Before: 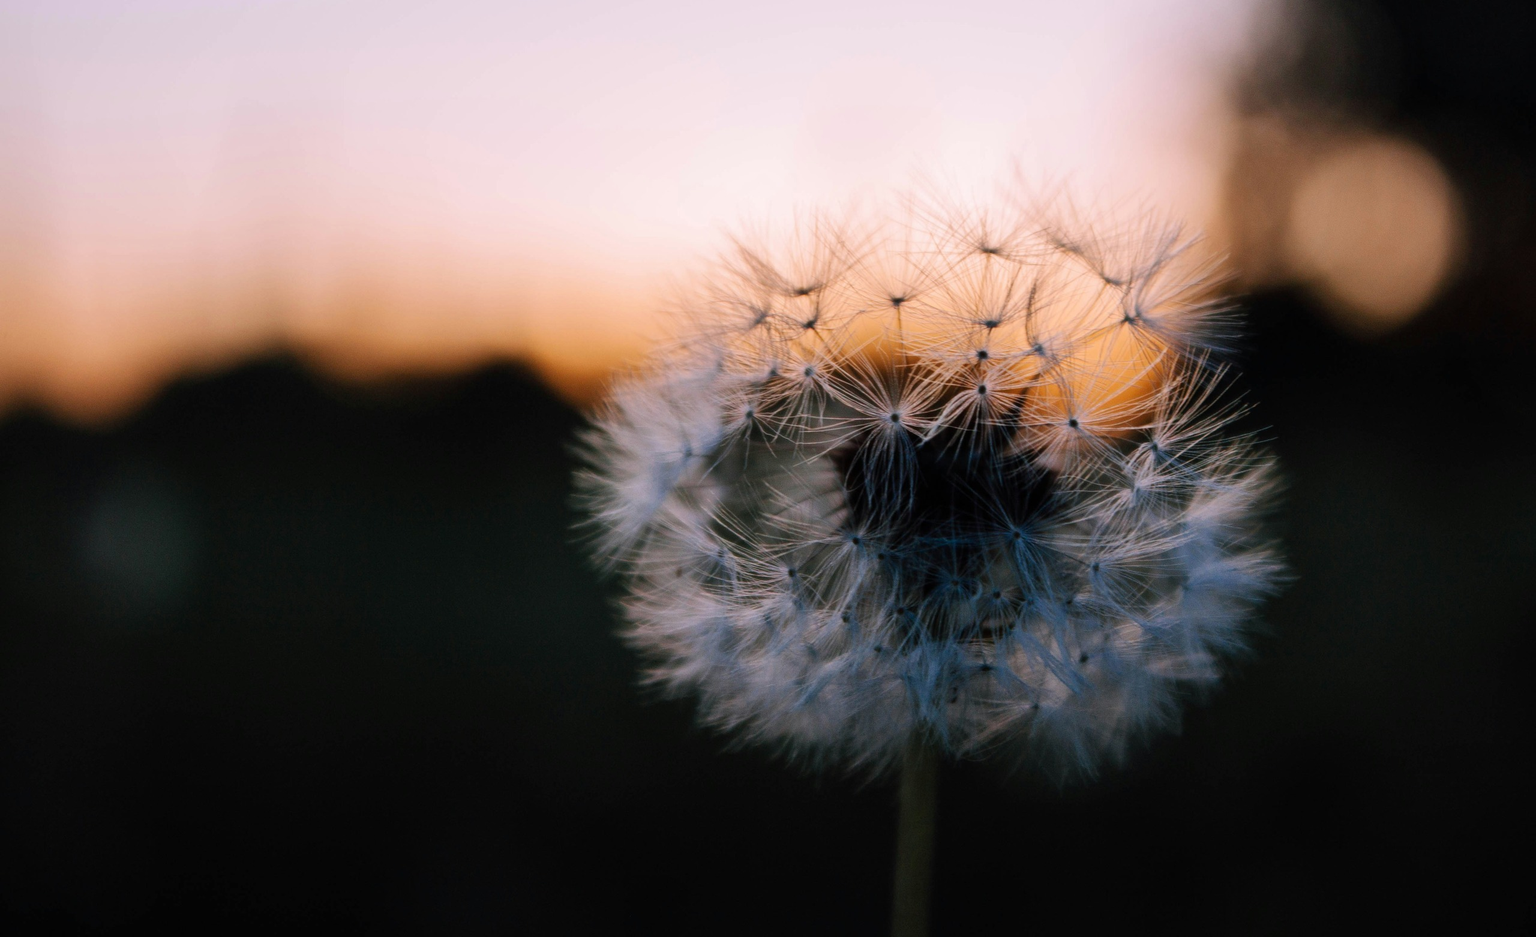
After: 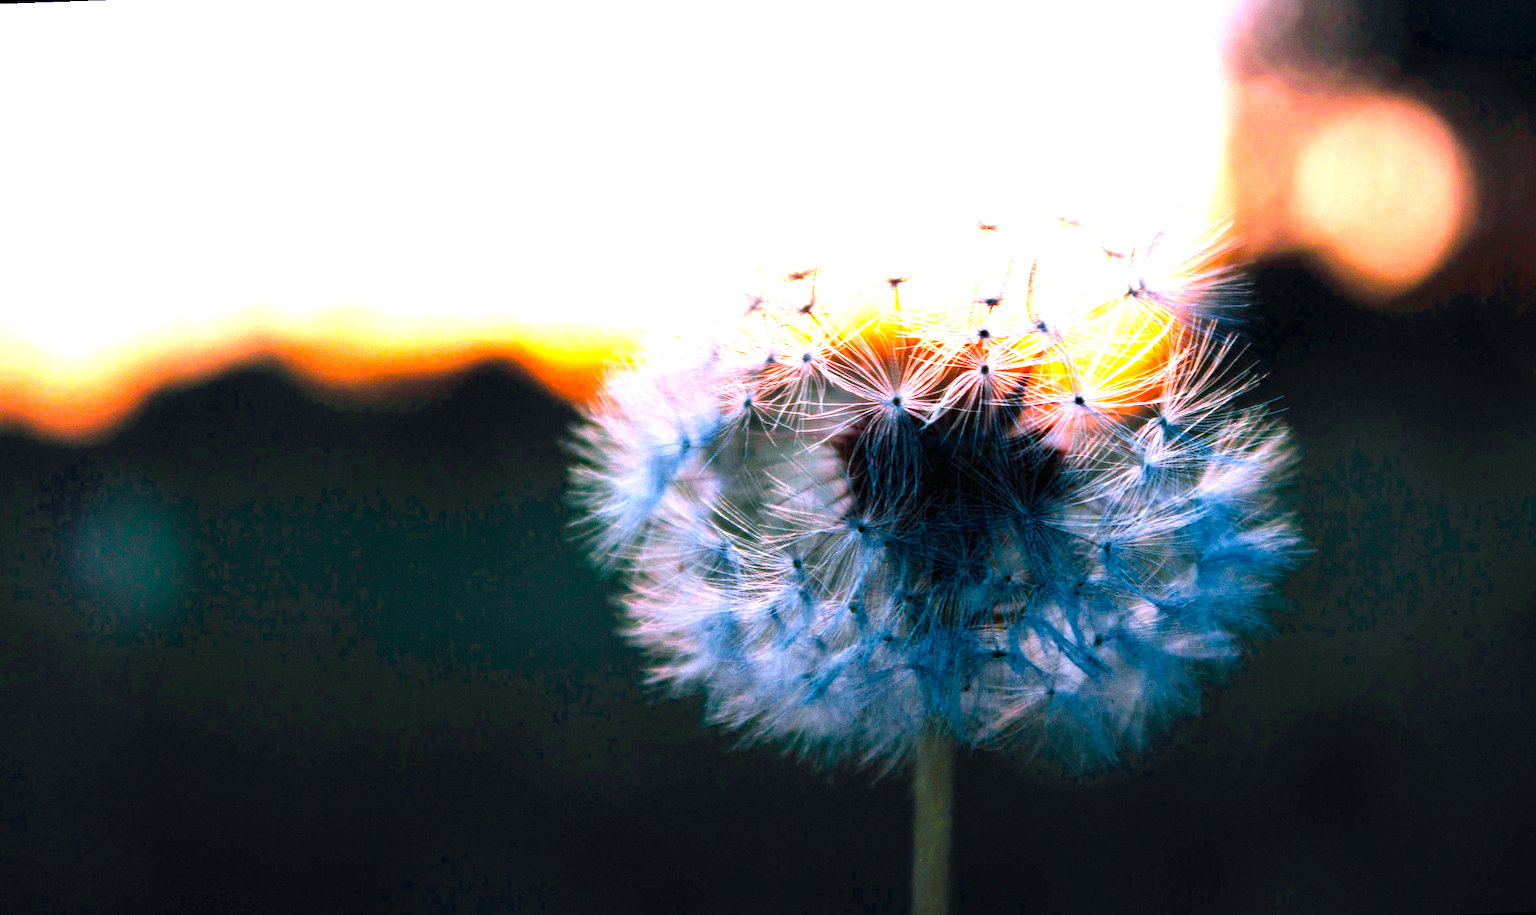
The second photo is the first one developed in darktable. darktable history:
rotate and perspective: rotation -2°, crop left 0.022, crop right 0.978, crop top 0.049, crop bottom 0.951
haze removal: compatibility mode true, adaptive false
color calibration: output R [1.422, -0.35, -0.252, 0], output G [-0.238, 1.259, -0.084, 0], output B [-0.081, -0.196, 1.58, 0], output brightness [0.49, 0.671, -0.57, 0], illuminant same as pipeline (D50), adaptation none (bypass), saturation algorithm version 1 (2020)
exposure: exposure 1.5 EV, compensate highlight preservation false
